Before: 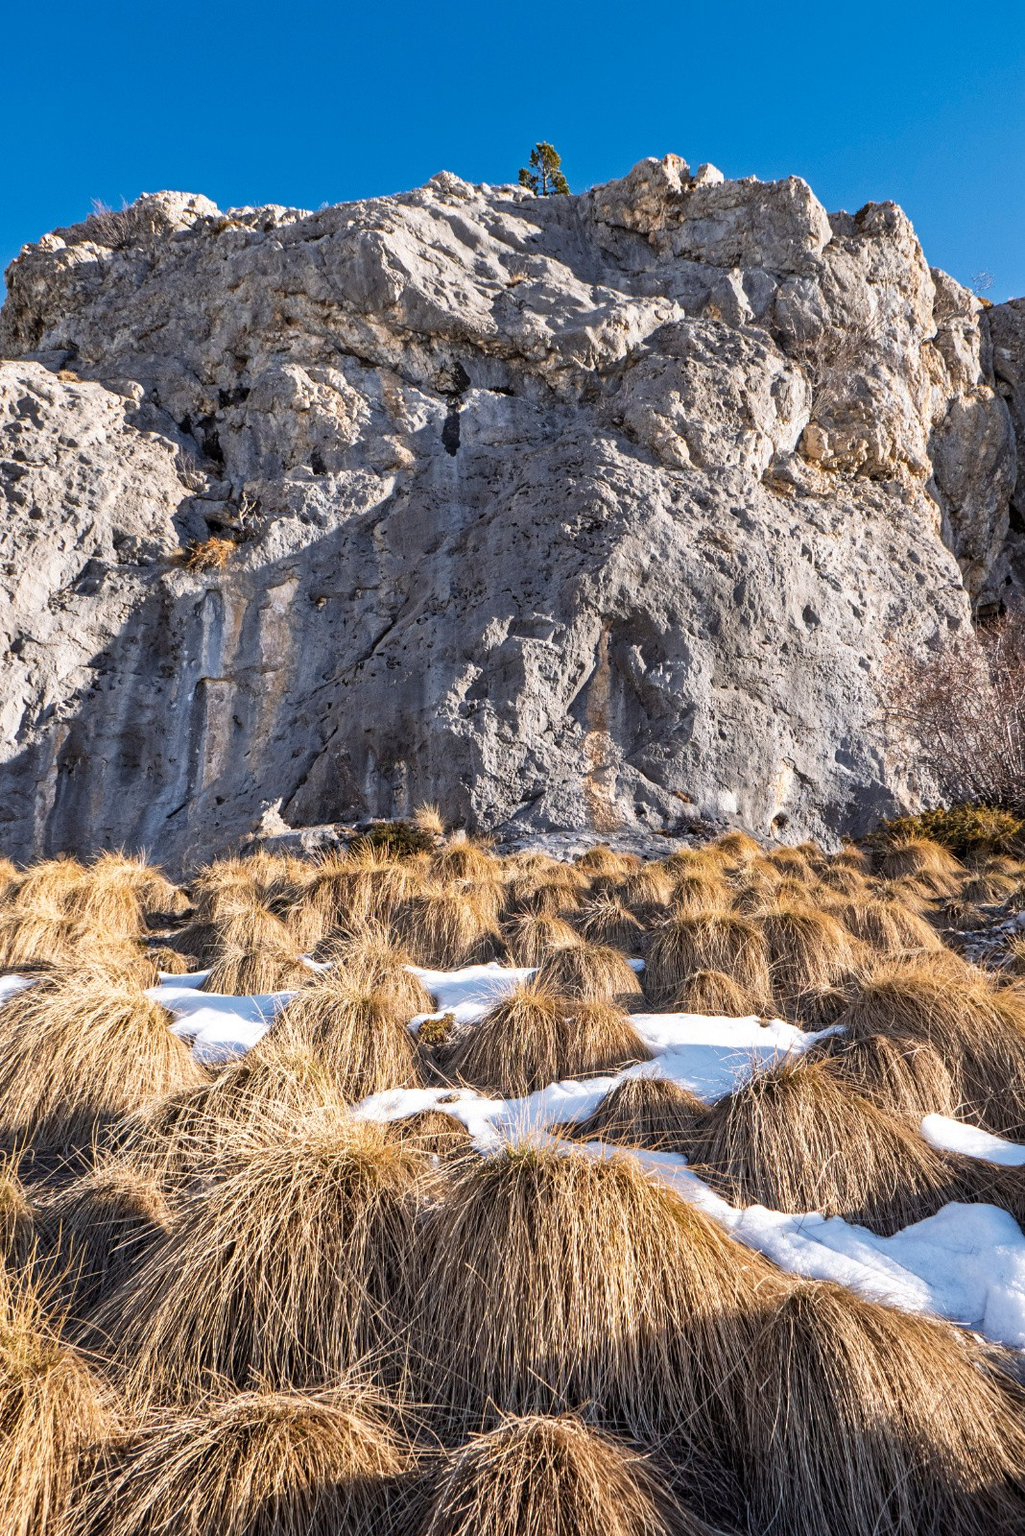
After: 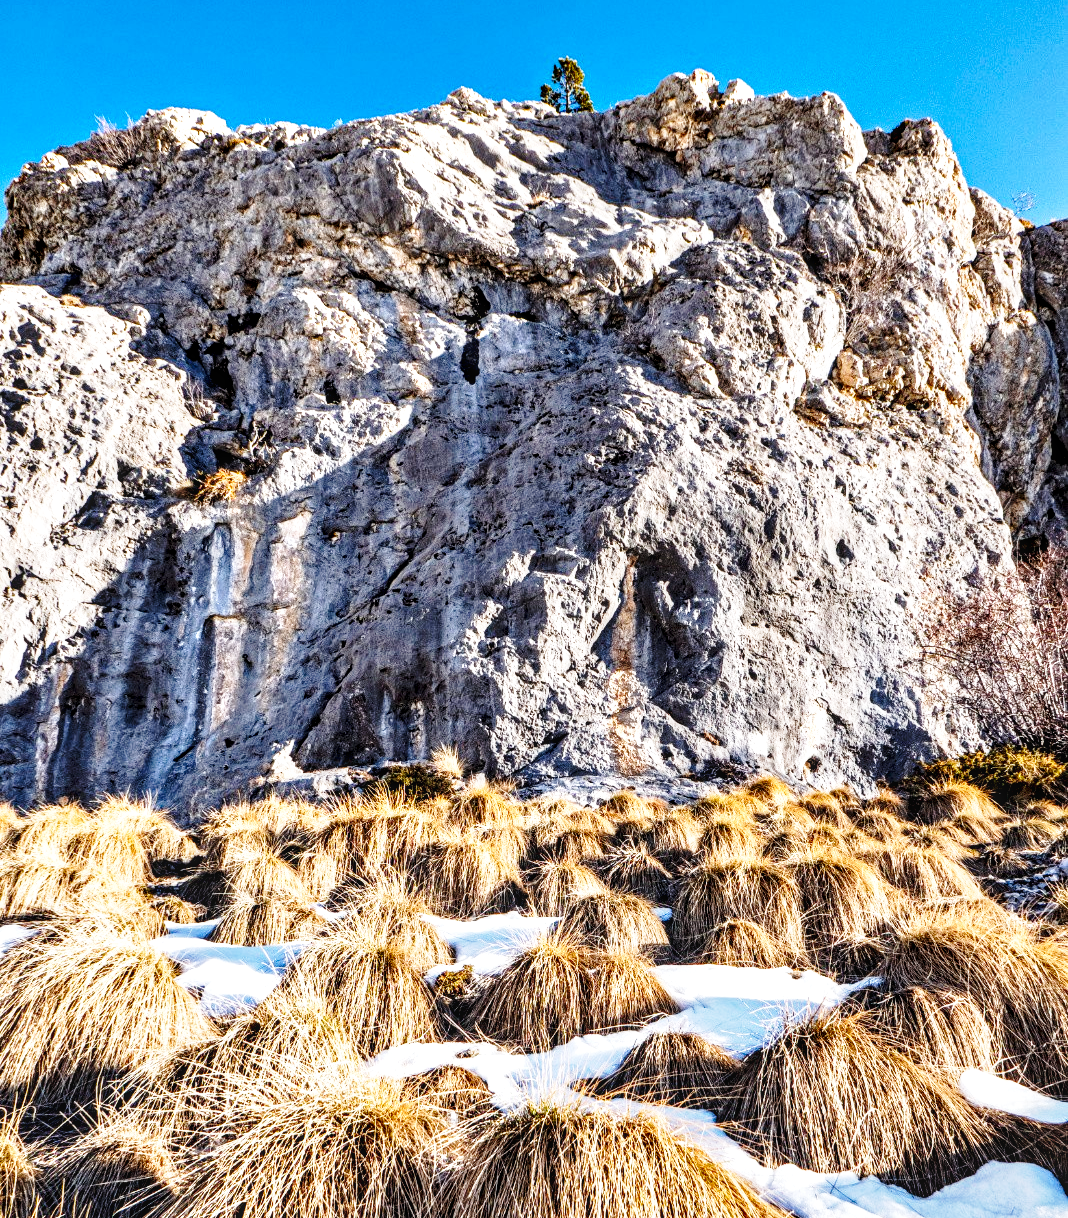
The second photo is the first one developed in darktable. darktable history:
crop: top 5.72%, bottom 18.144%
base curve: curves: ch0 [(0, 0) (0.028, 0.03) (0.121, 0.232) (0.46, 0.748) (0.859, 0.968) (1, 1)], preserve colors none
contrast brightness saturation: saturation 0.1
local contrast: on, module defaults
contrast equalizer: y [[0.6 ×6], [0.55 ×6], [0 ×6], [0 ×6], [0 ×6]]
